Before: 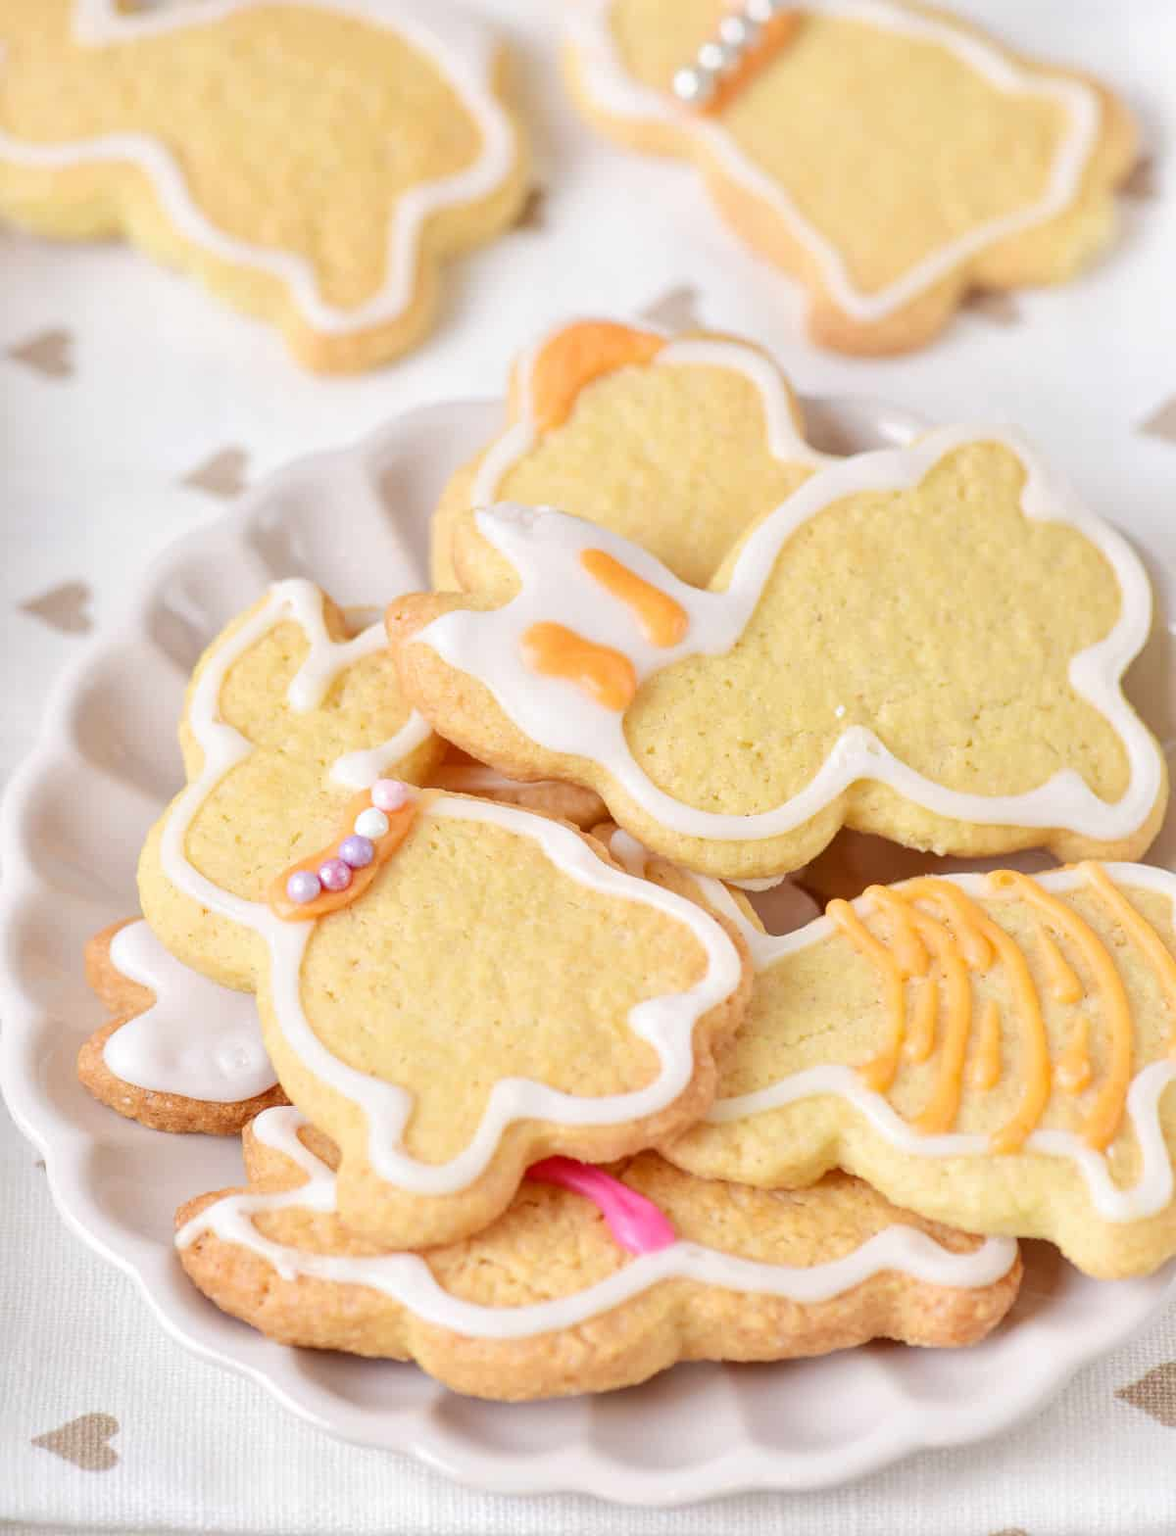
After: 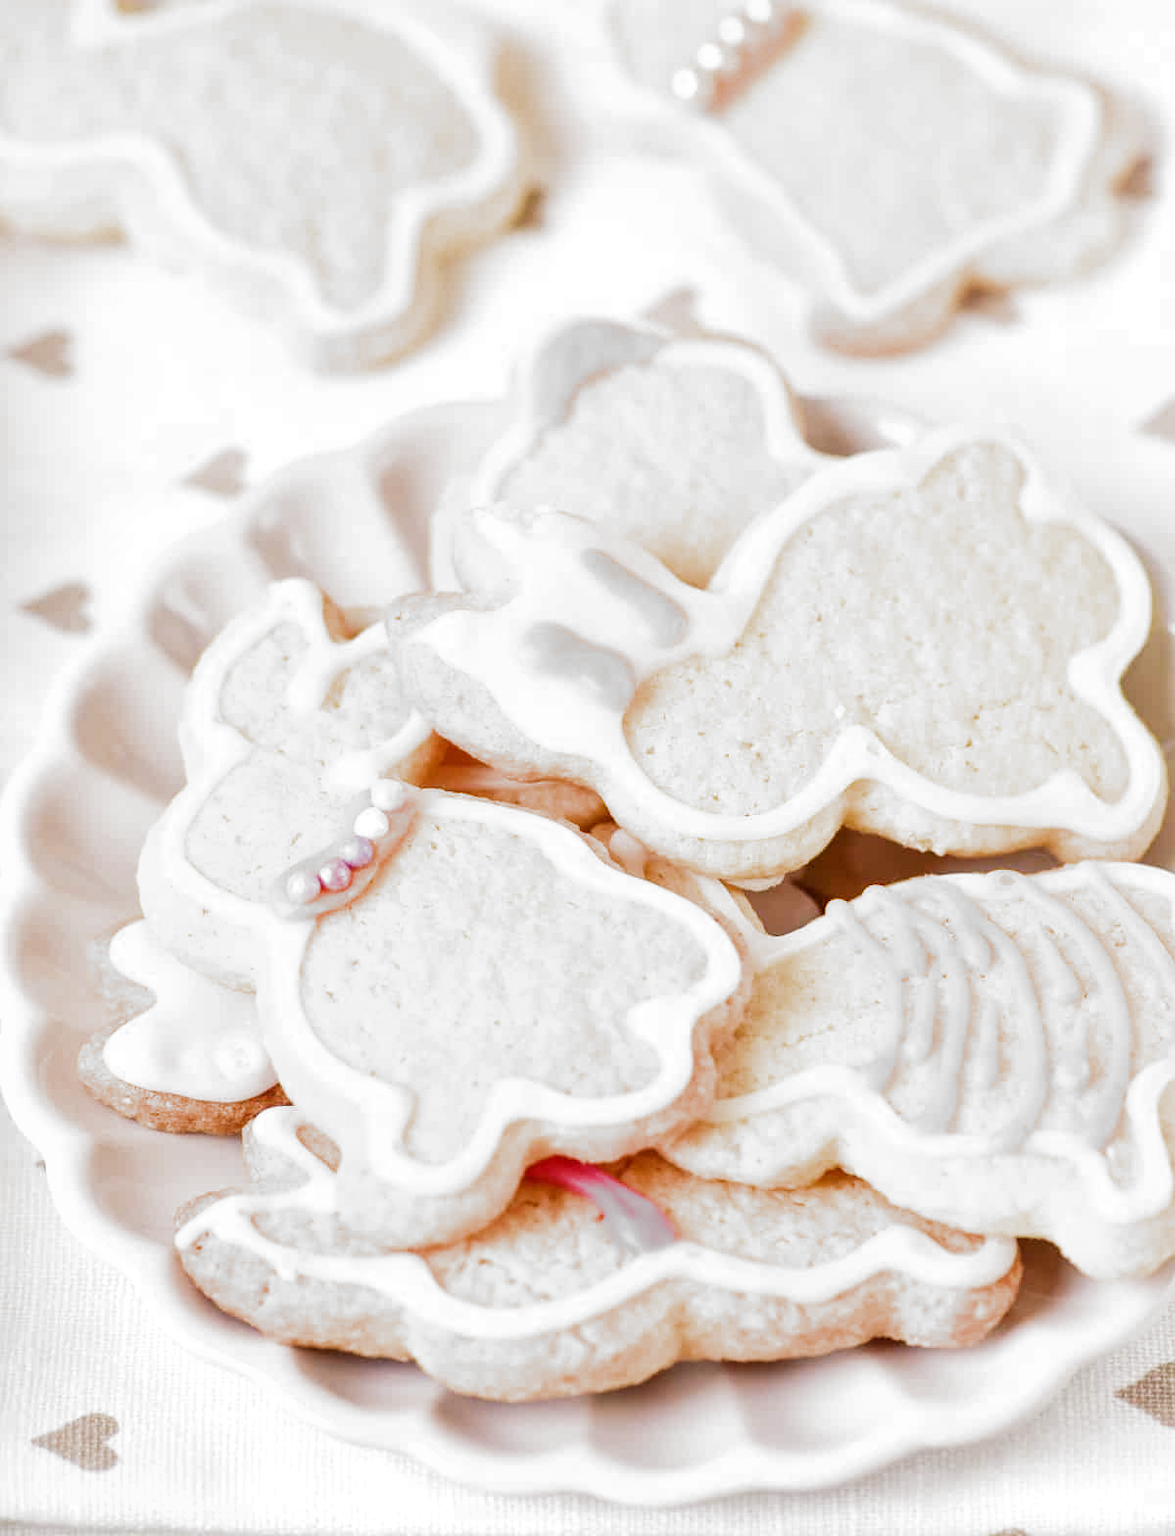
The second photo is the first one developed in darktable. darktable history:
filmic rgb: black relative exposure -8.29 EV, white relative exposure 2.2 EV, target white luminance 99.872%, hardness 7.13, latitude 75.12%, contrast 1.324, highlights saturation mix -2.31%, shadows ↔ highlights balance 29.78%, add noise in highlights 0.002, preserve chrominance max RGB, color science v3 (2019), use custom middle-gray values true, contrast in highlights soft
